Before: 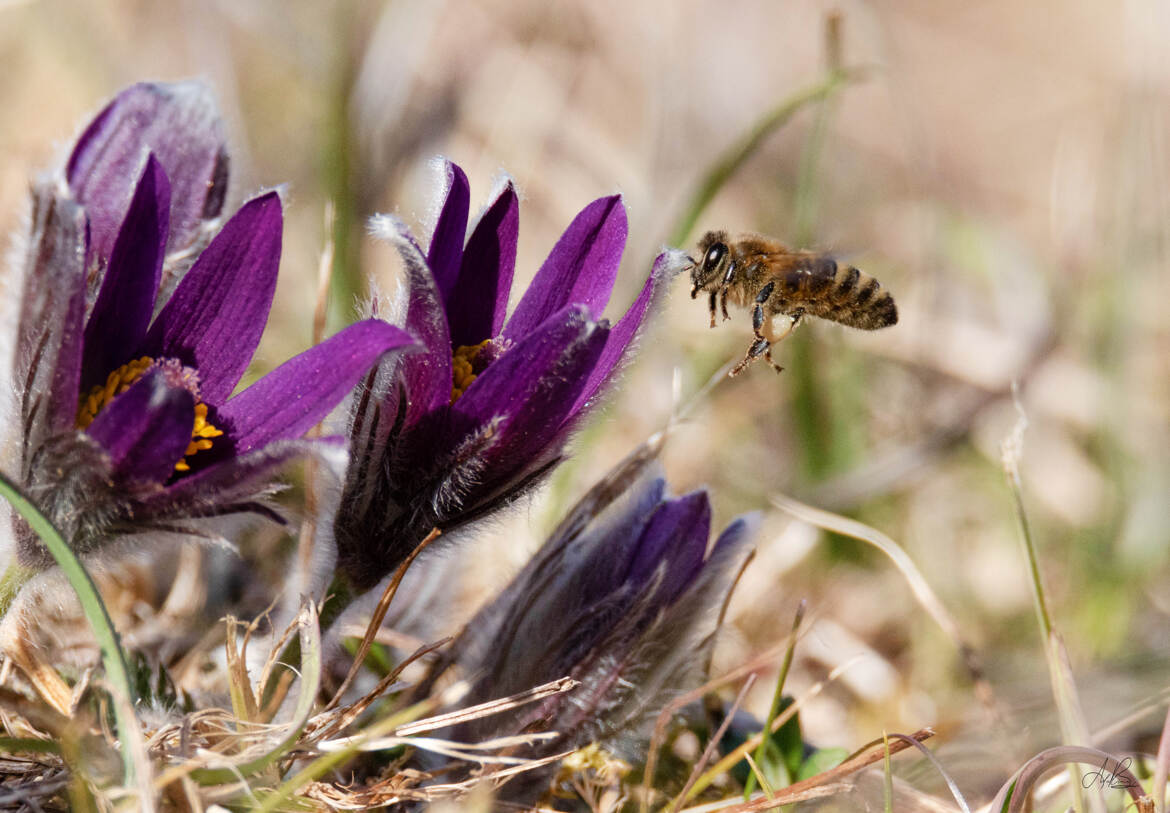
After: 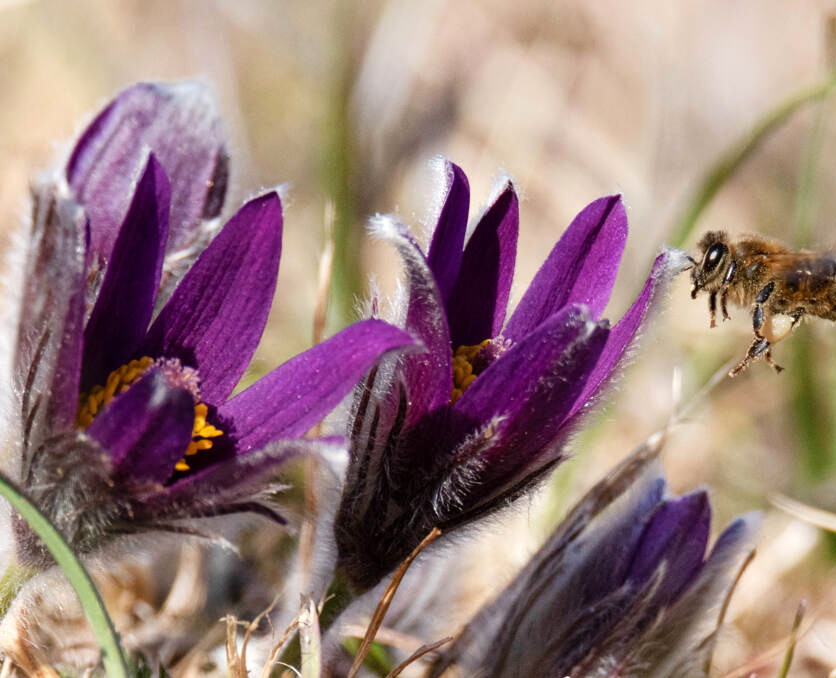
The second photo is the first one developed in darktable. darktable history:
exposure: exposure 0.187 EV, compensate highlight preservation false
crop: right 28.463%, bottom 16.541%
